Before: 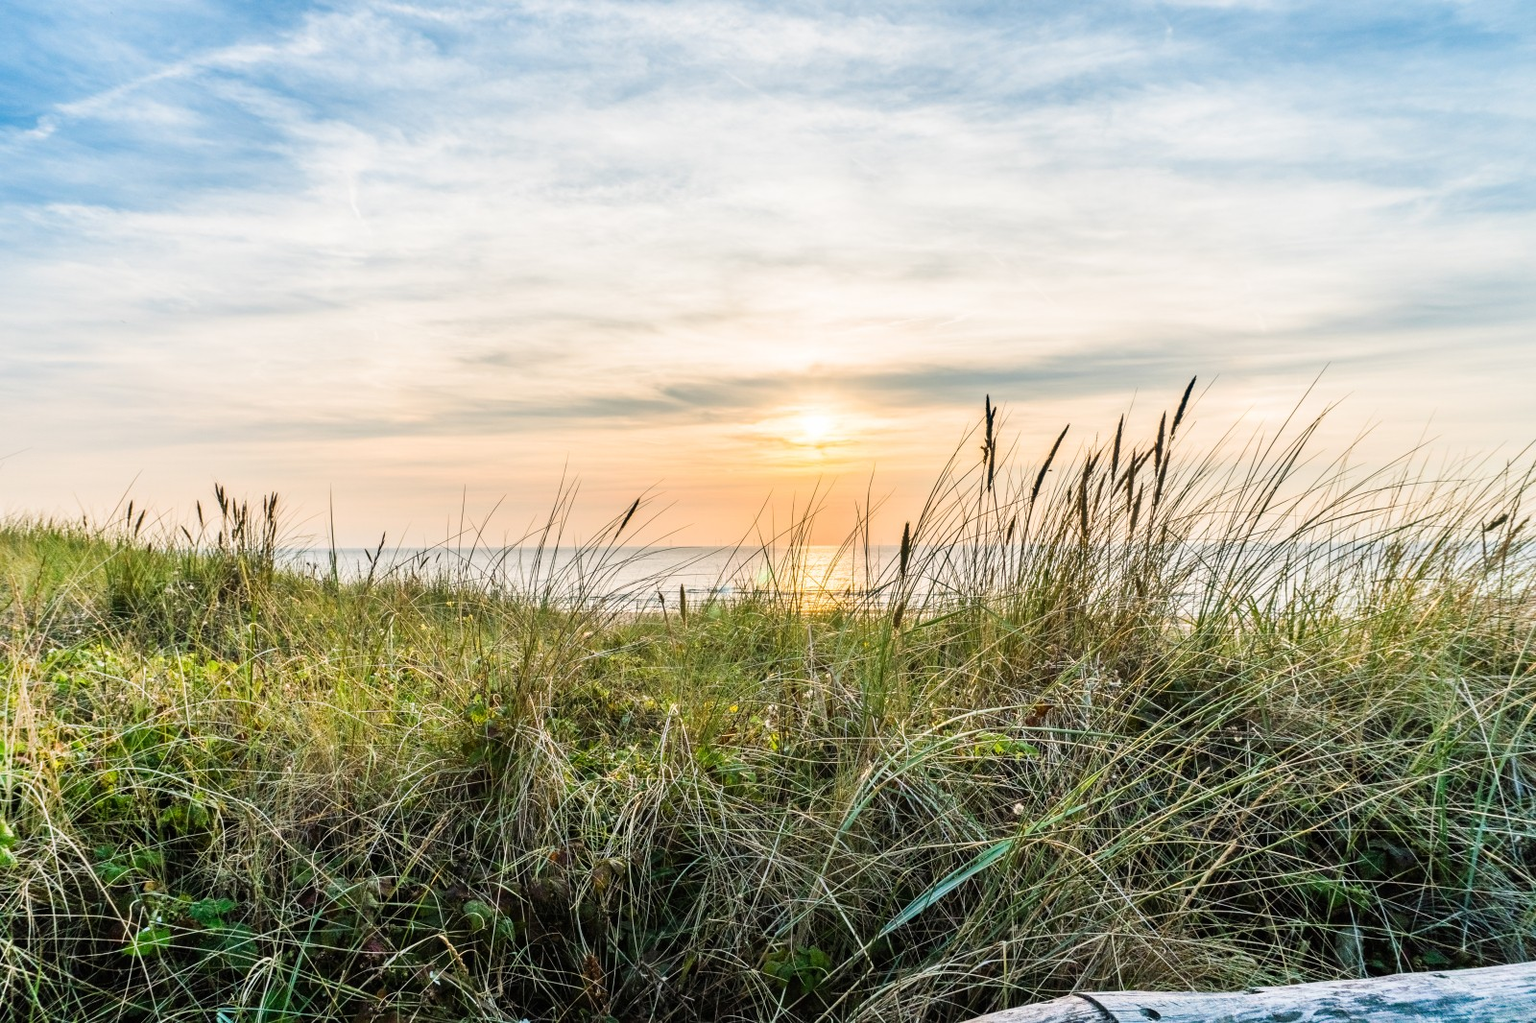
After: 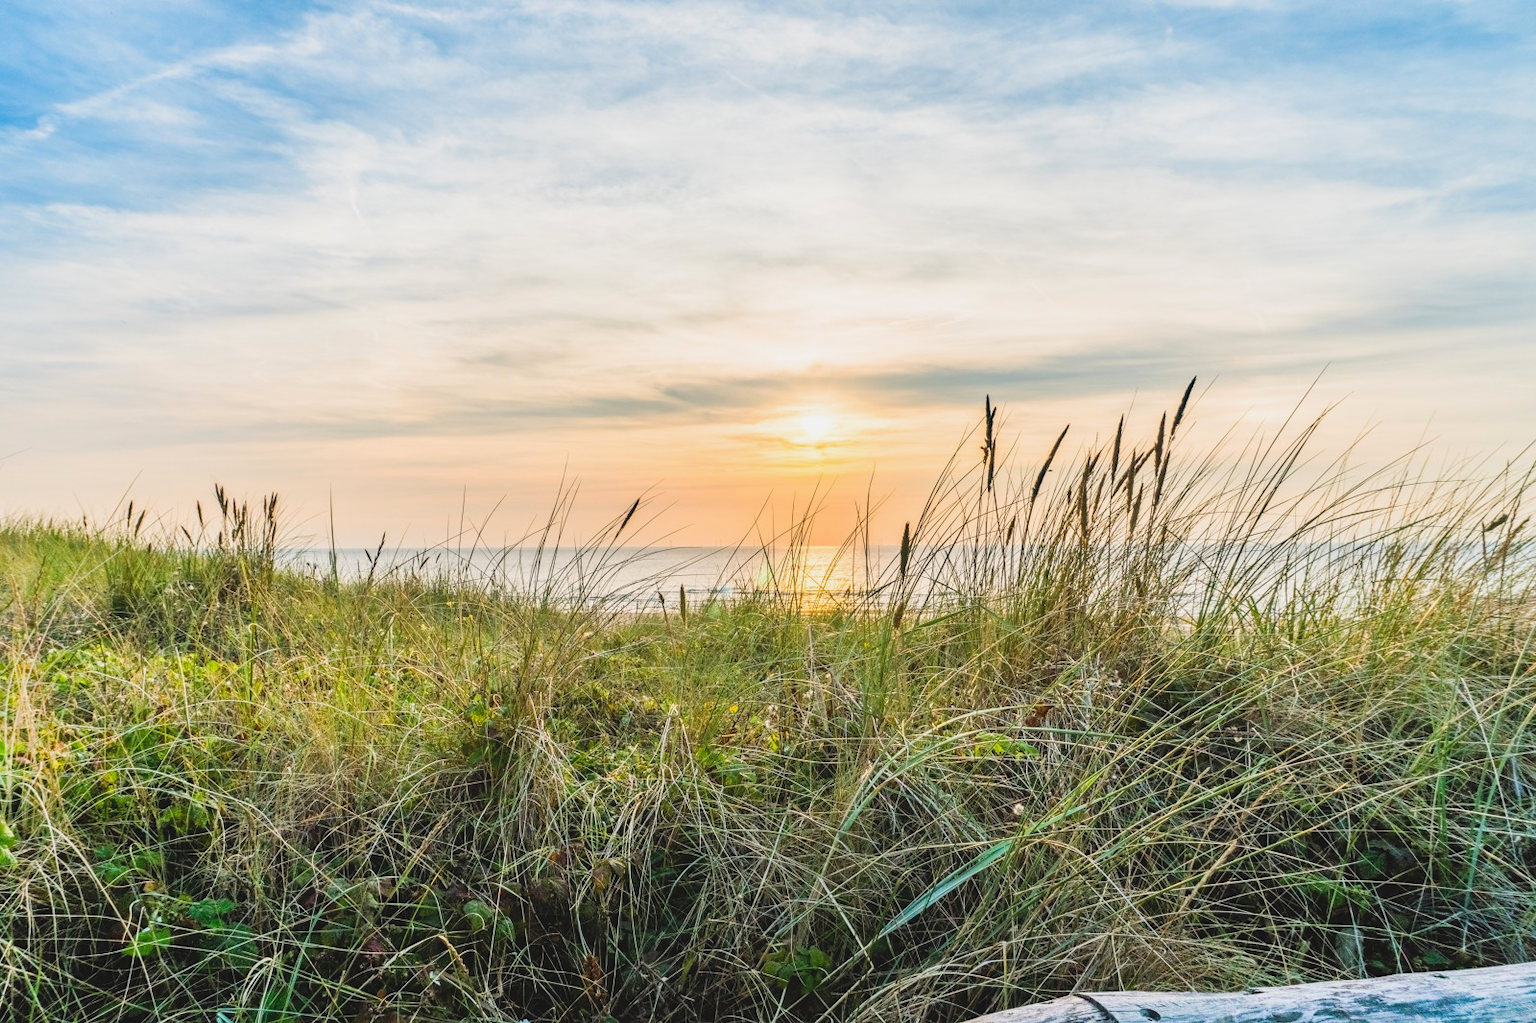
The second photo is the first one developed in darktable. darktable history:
rgb levels: preserve colors max RGB
contrast brightness saturation: contrast -0.1, brightness 0.05, saturation 0.08
